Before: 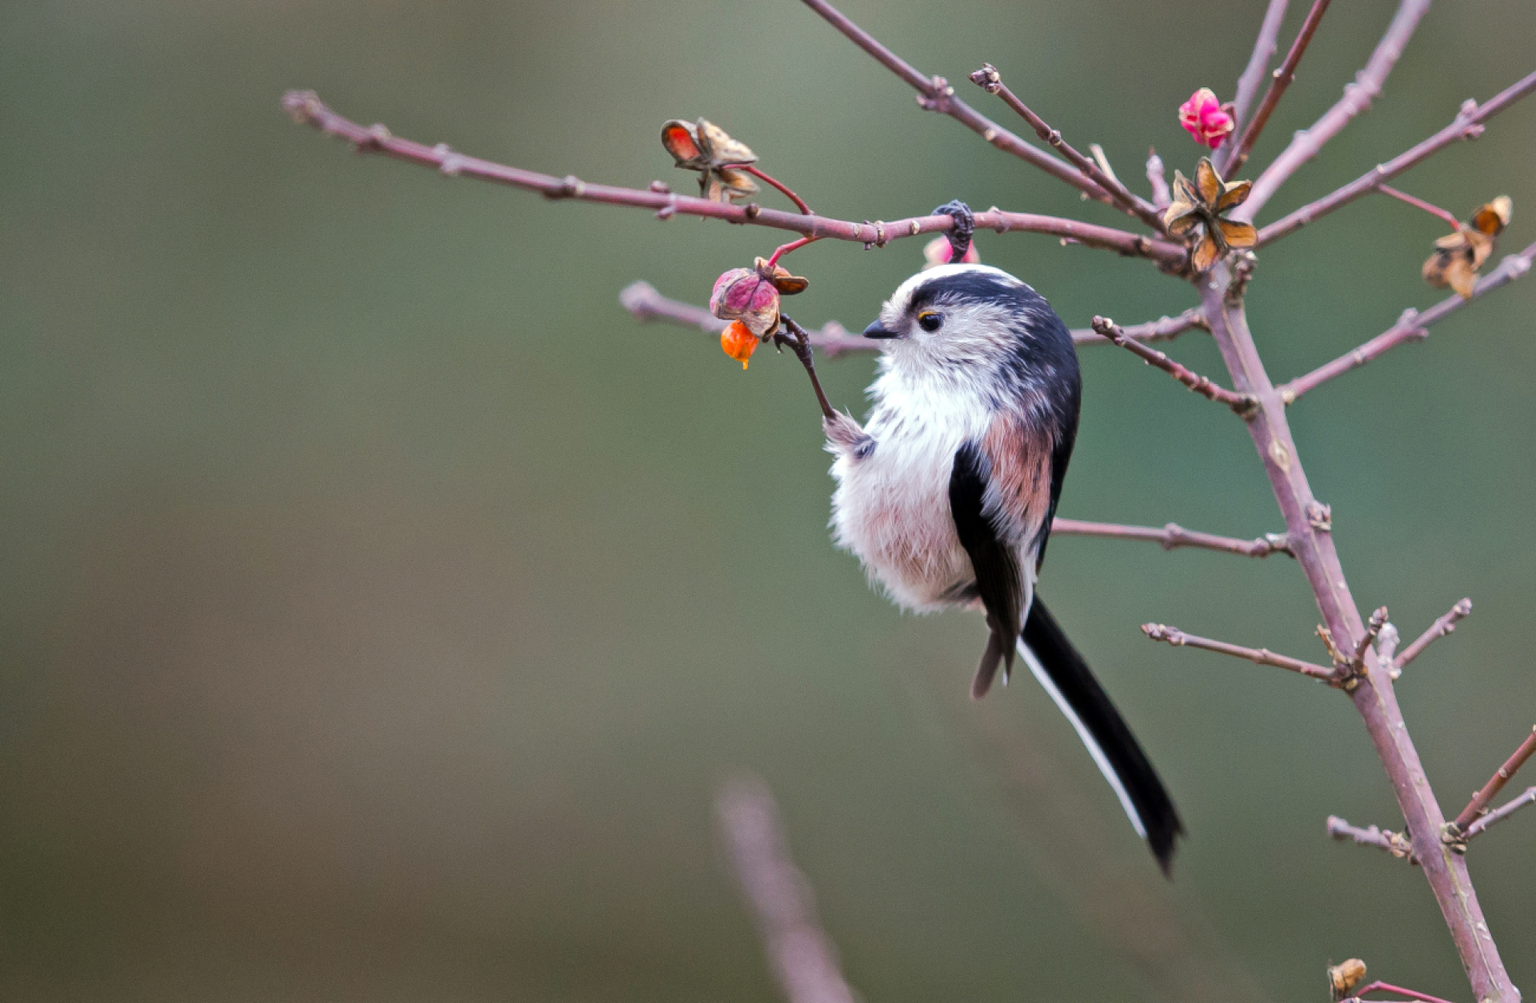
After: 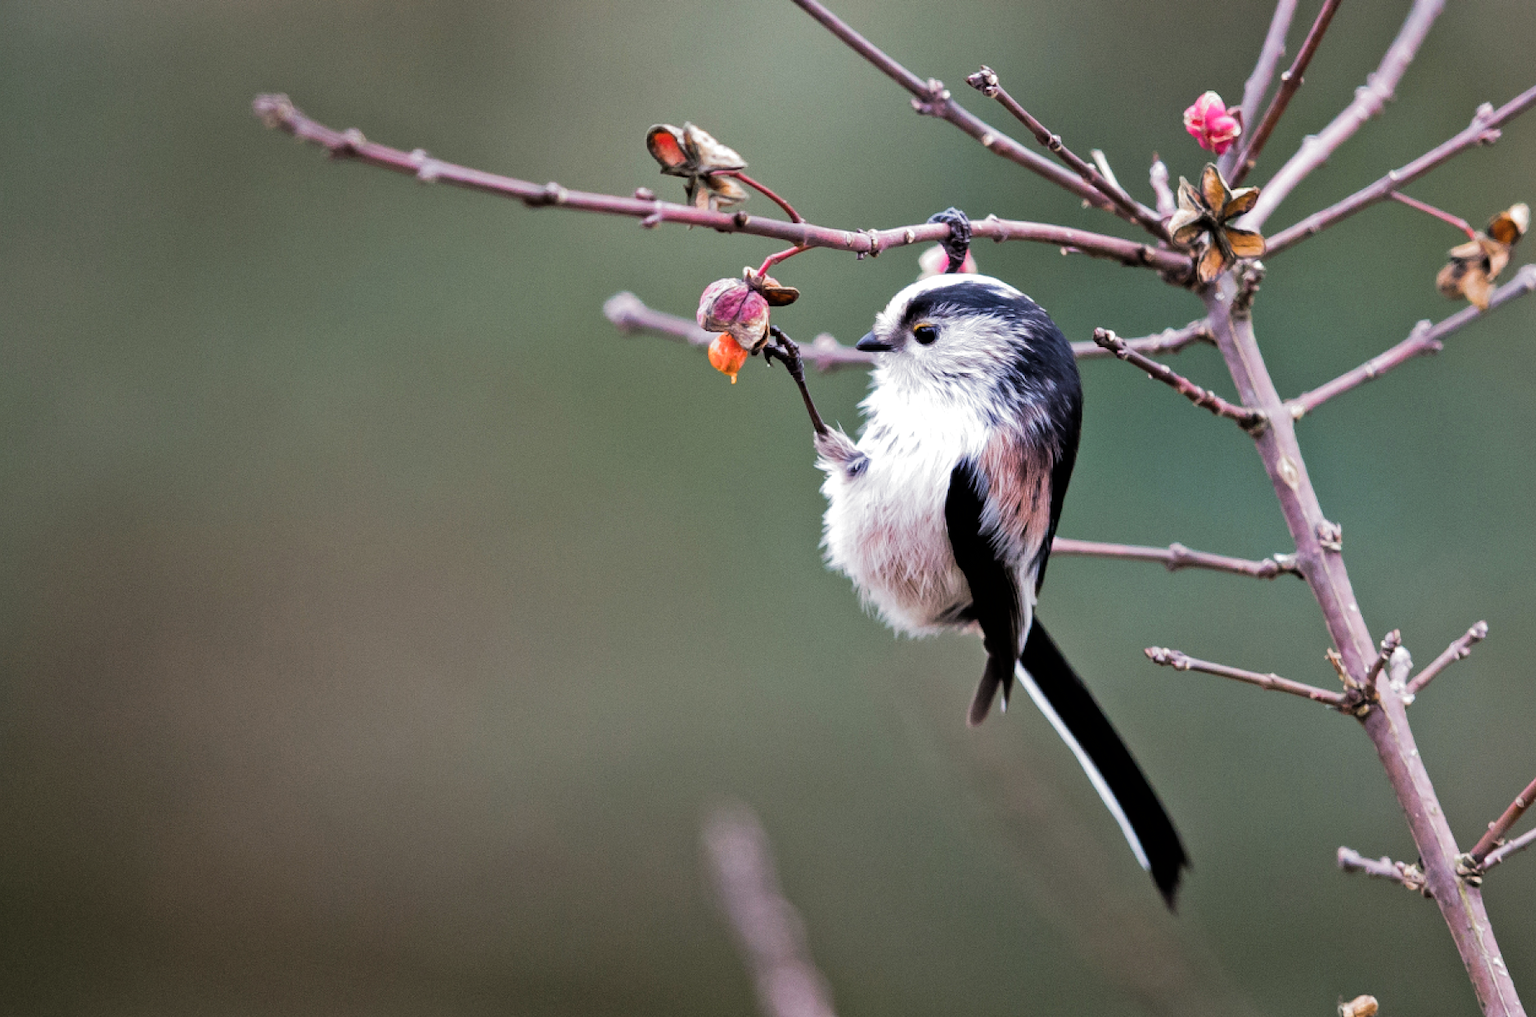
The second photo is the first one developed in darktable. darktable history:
crop and rotate: left 2.536%, right 1.107%, bottom 2.246%
filmic rgb: black relative exposure -8.2 EV, white relative exposure 2.2 EV, threshold 3 EV, hardness 7.11, latitude 75%, contrast 1.325, highlights saturation mix -2%, shadows ↔ highlights balance 30%, preserve chrominance RGB euclidean norm, color science v5 (2021), contrast in shadows safe, contrast in highlights safe, enable highlight reconstruction true
